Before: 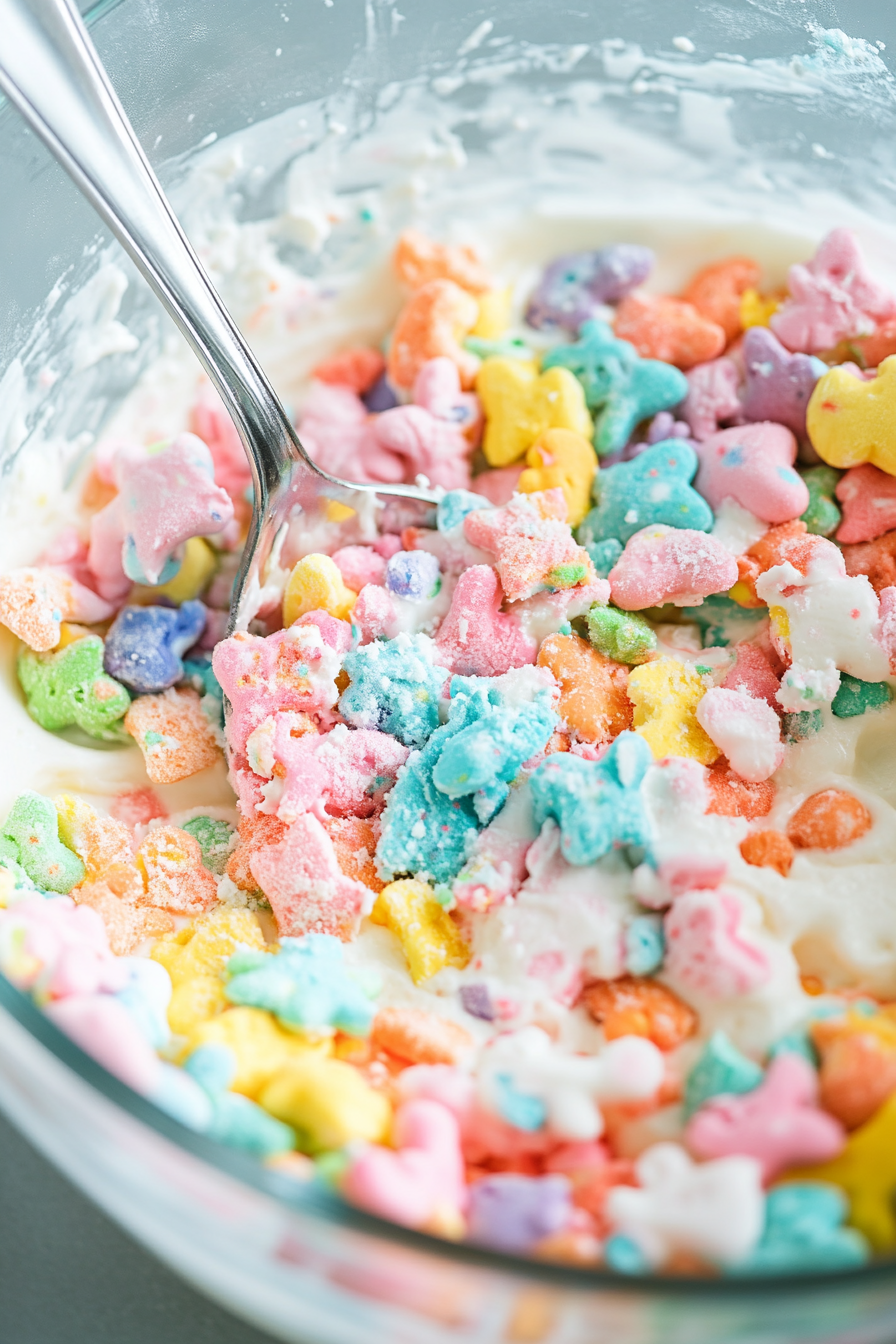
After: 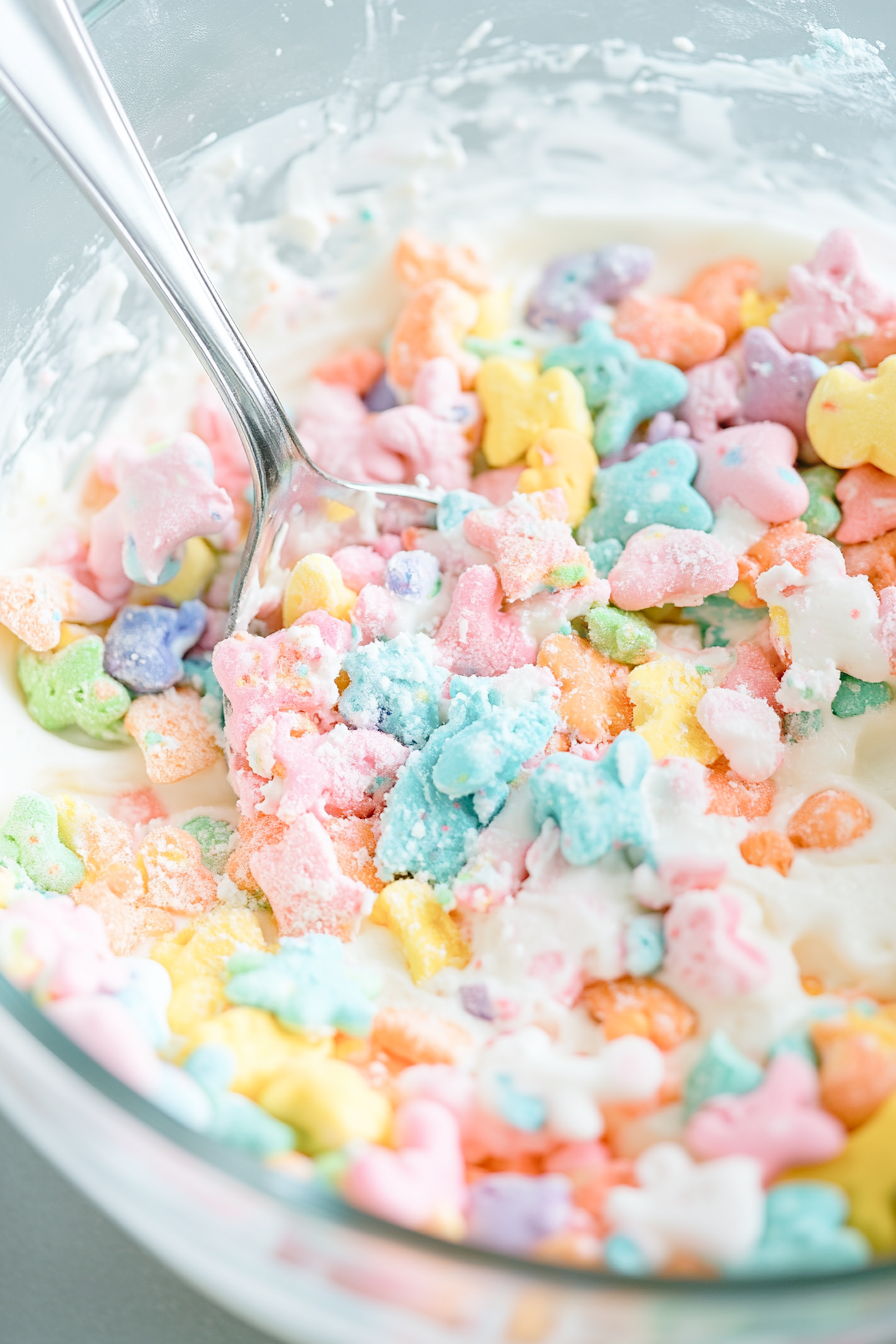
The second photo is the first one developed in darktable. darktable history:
tone curve: curves: ch0 [(0, 0) (0.26, 0.424) (0.417, 0.585) (1, 1)], preserve colors none
